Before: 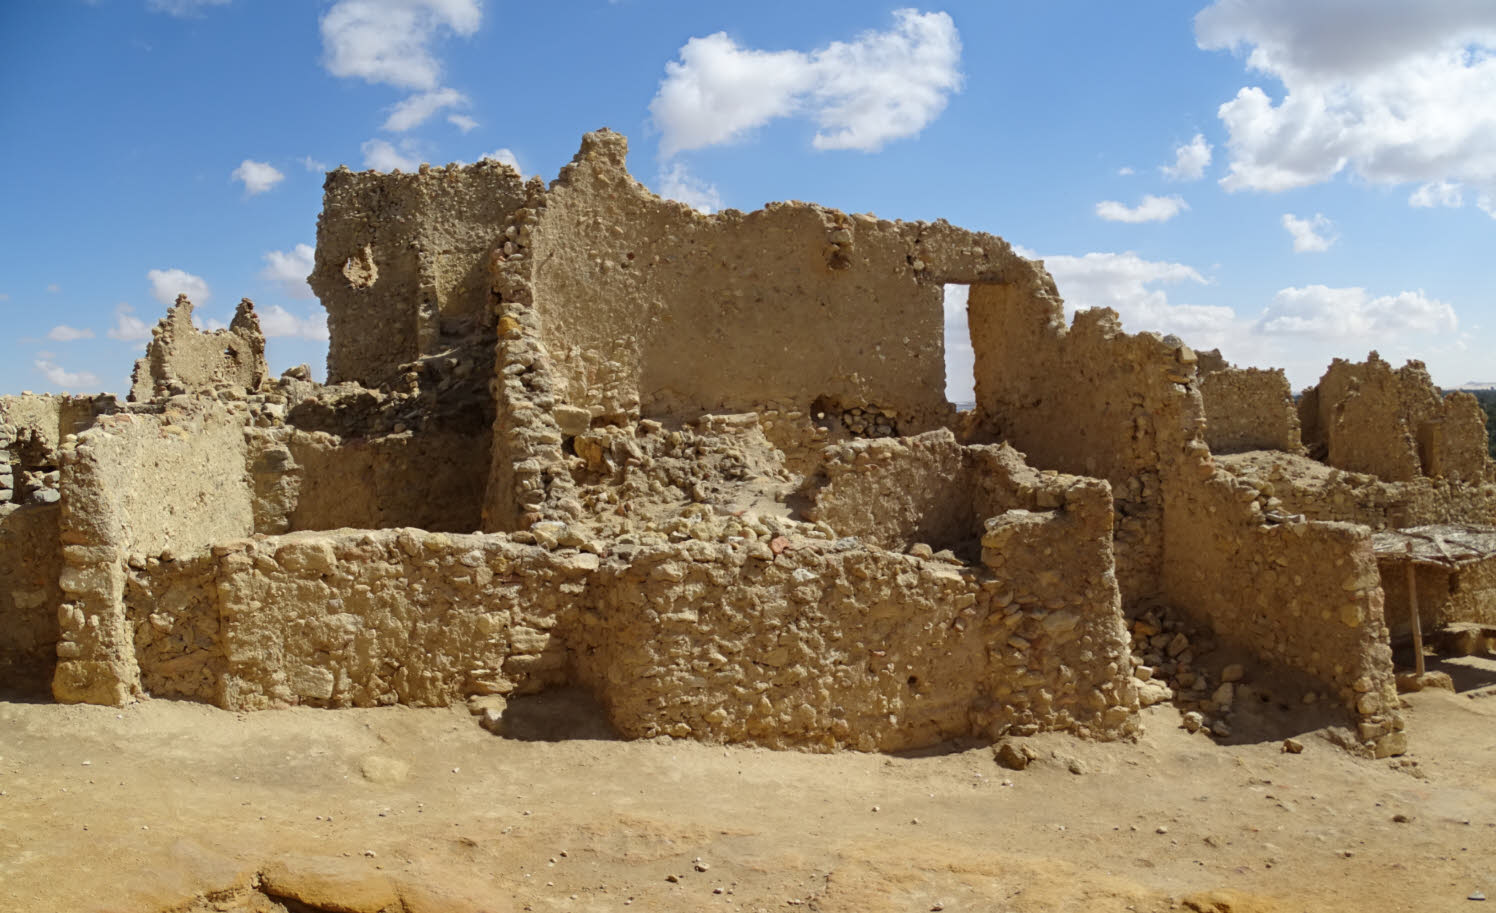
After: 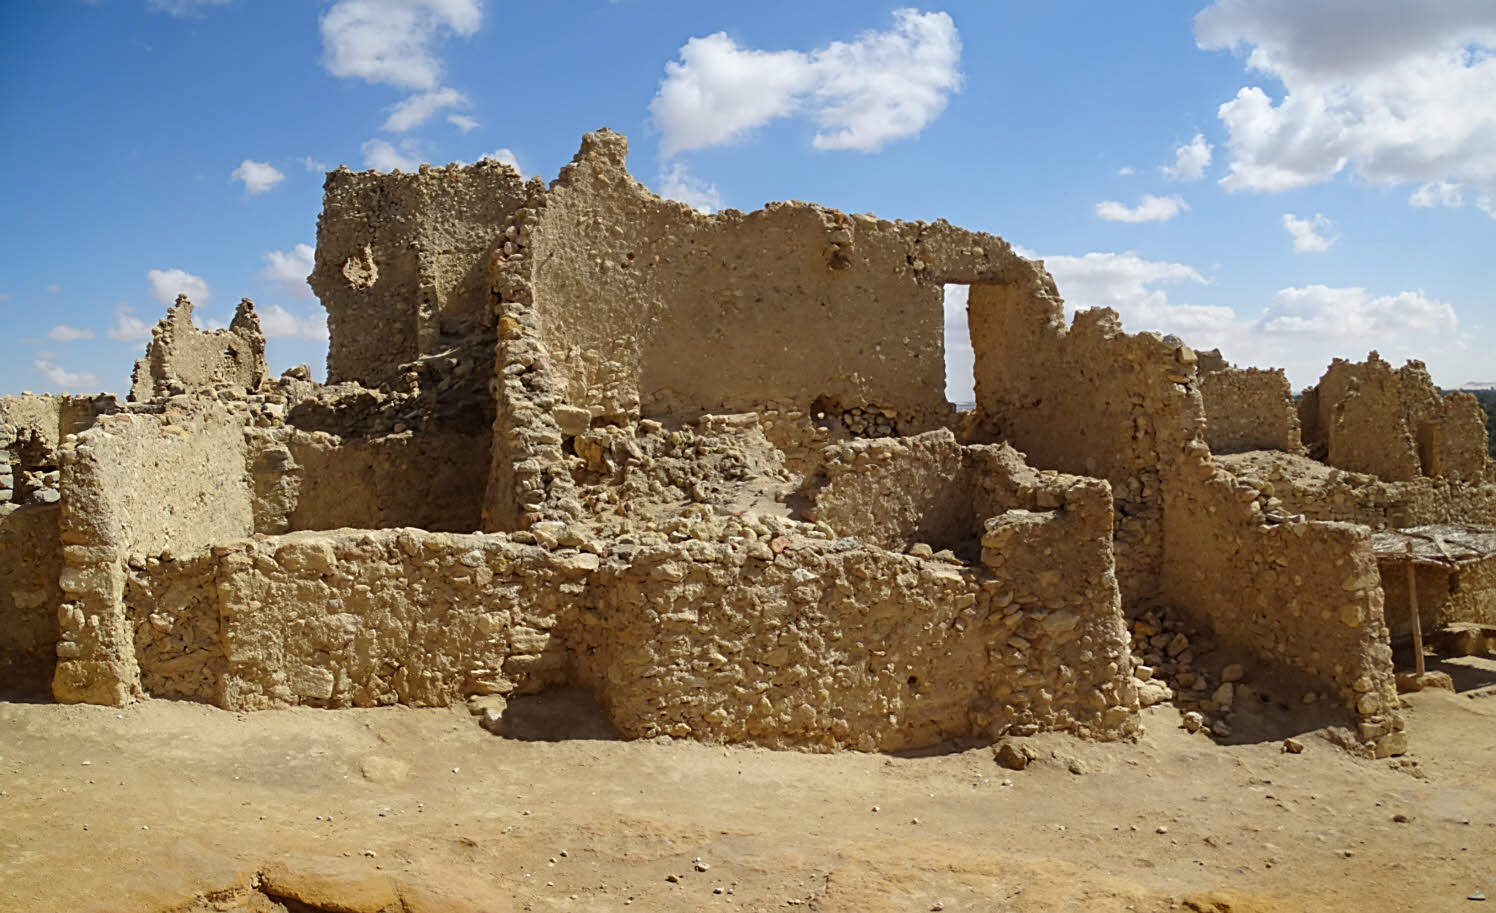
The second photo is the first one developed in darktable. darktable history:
sharpen: on, module defaults
vignetting: brightness -0.233, saturation 0.141
